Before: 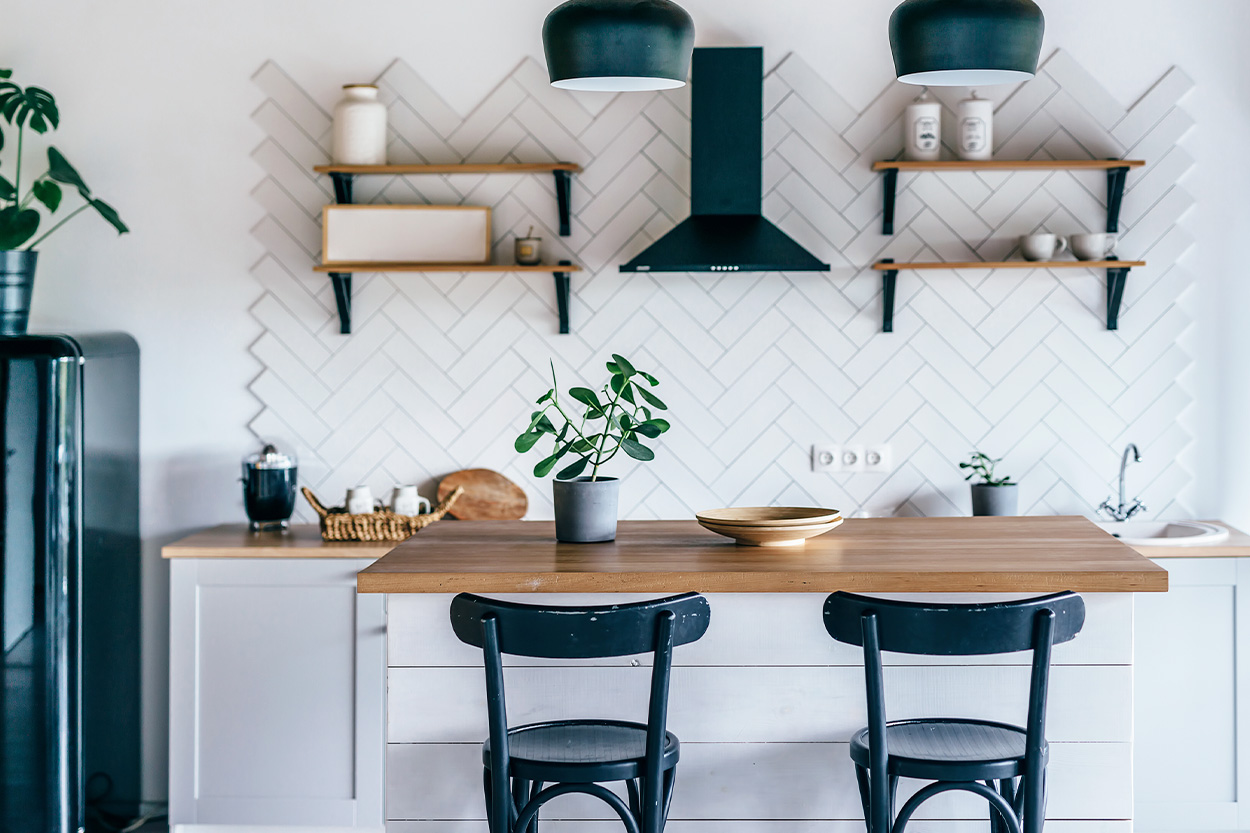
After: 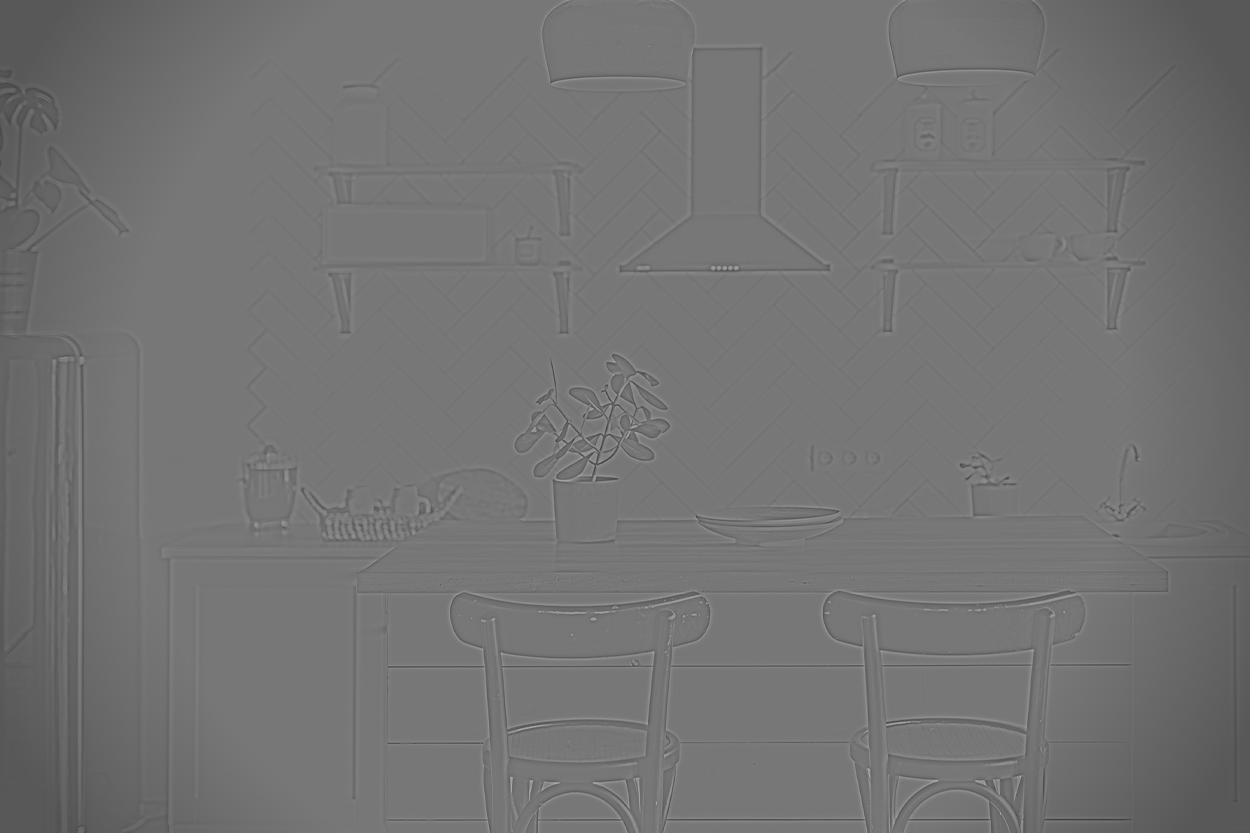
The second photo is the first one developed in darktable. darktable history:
highpass: sharpness 5.84%, contrast boost 8.44%
vignetting: fall-off radius 31.48%, brightness -0.472
